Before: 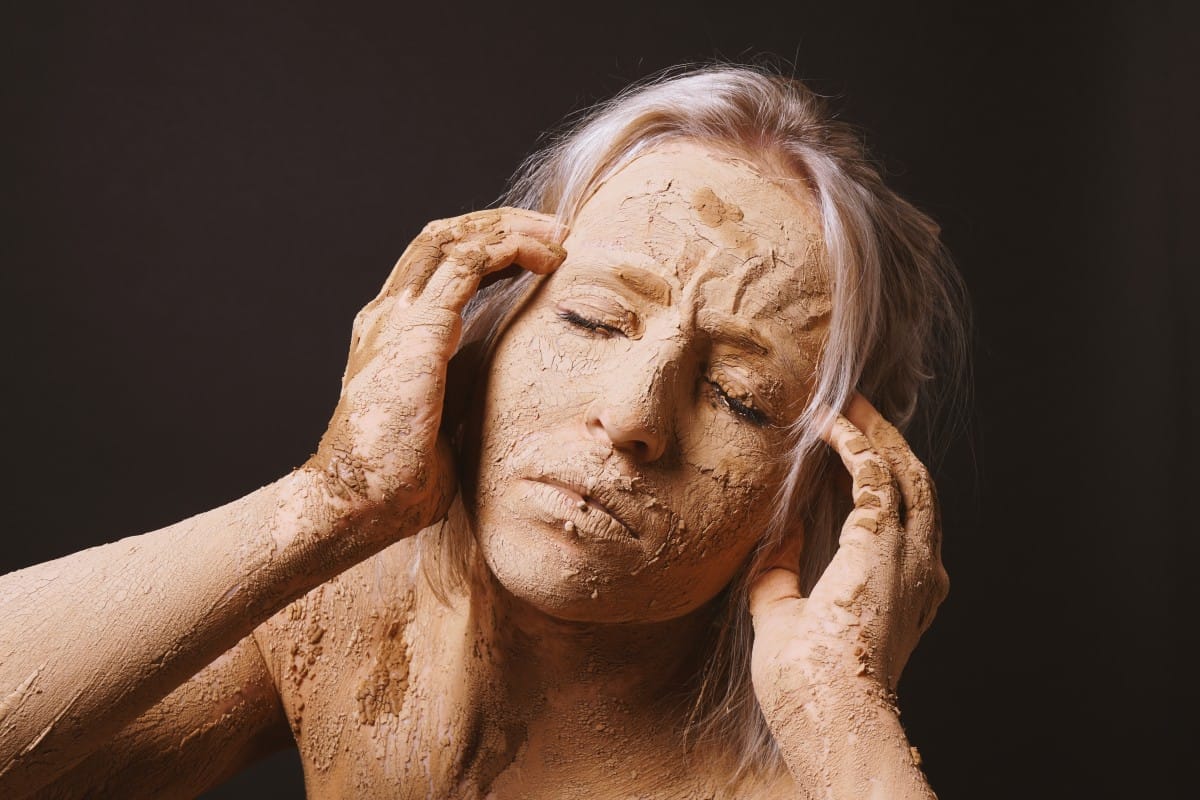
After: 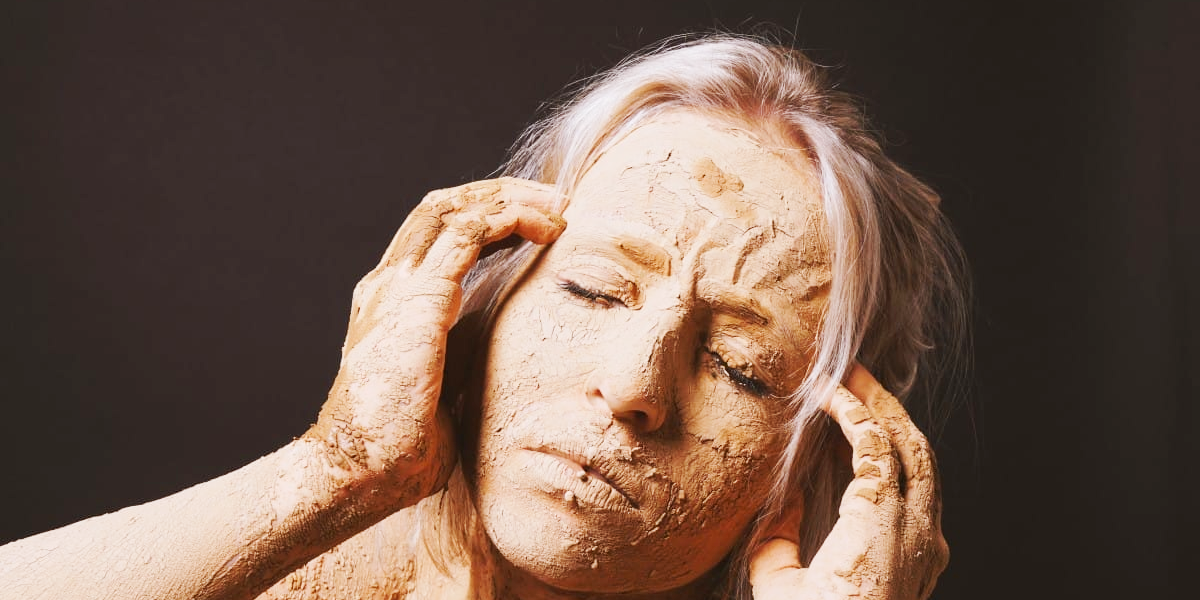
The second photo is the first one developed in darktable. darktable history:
tone curve: curves: ch0 [(0, 0) (0.003, 0.003) (0.011, 0.014) (0.025, 0.033) (0.044, 0.06) (0.069, 0.096) (0.1, 0.132) (0.136, 0.174) (0.177, 0.226) (0.224, 0.282) (0.277, 0.352) (0.335, 0.435) (0.399, 0.524) (0.468, 0.615) (0.543, 0.695) (0.623, 0.771) (0.709, 0.835) (0.801, 0.894) (0.898, 0.944) (1, 1)], preserve colors none
crop: top 3.857%, bottom 21.132%
